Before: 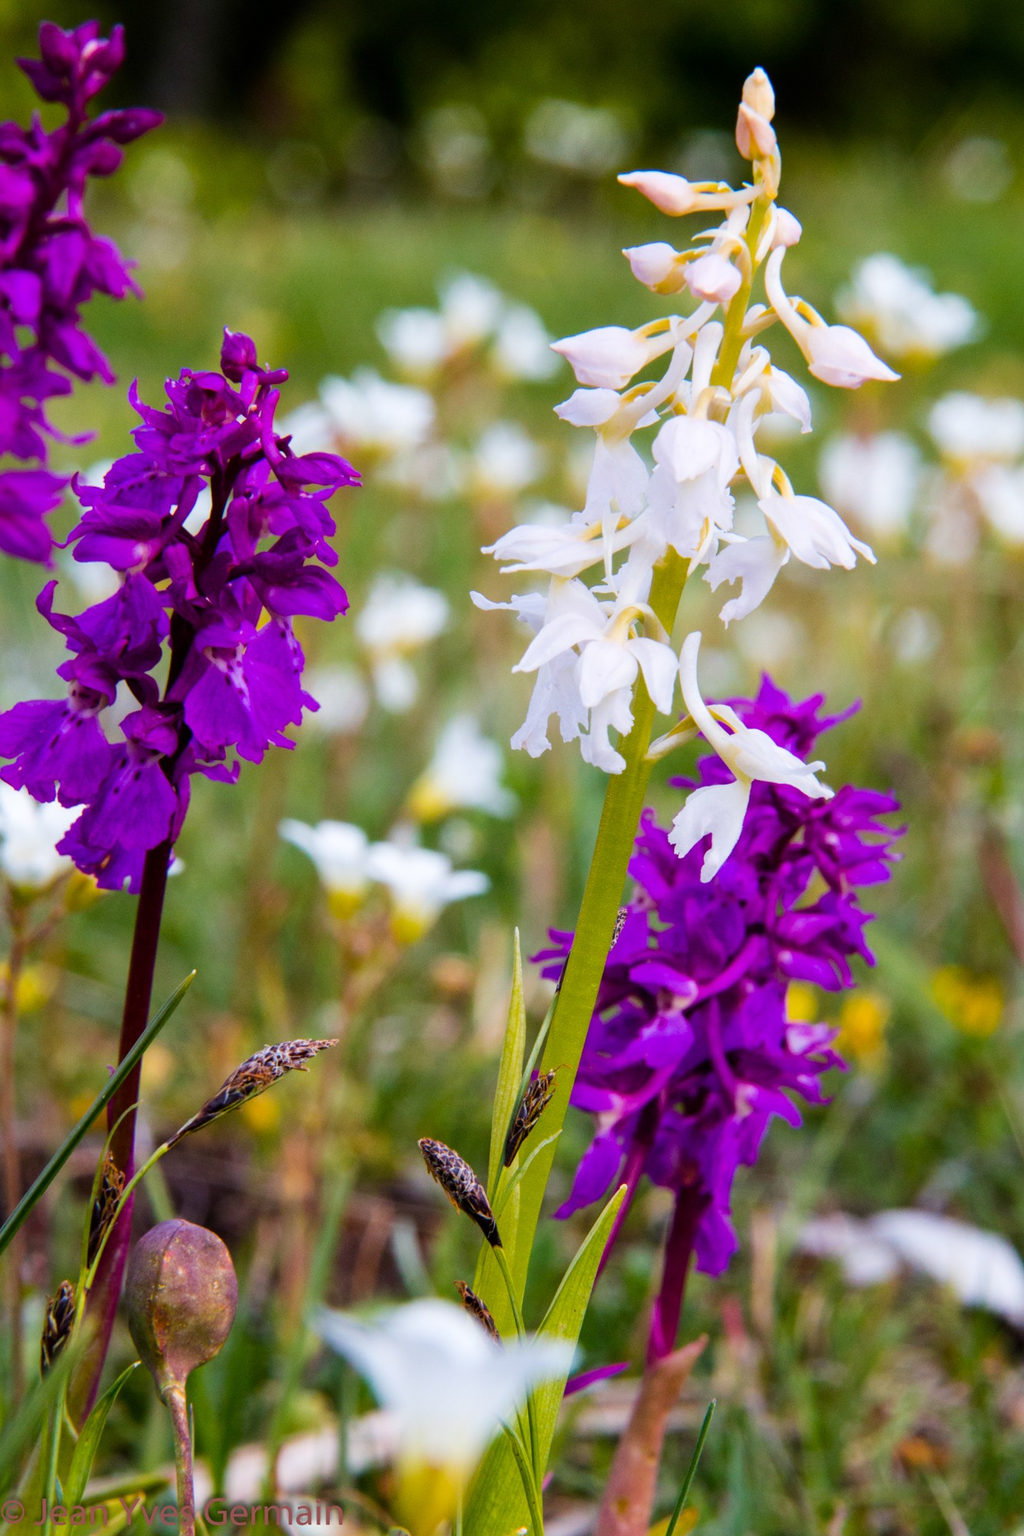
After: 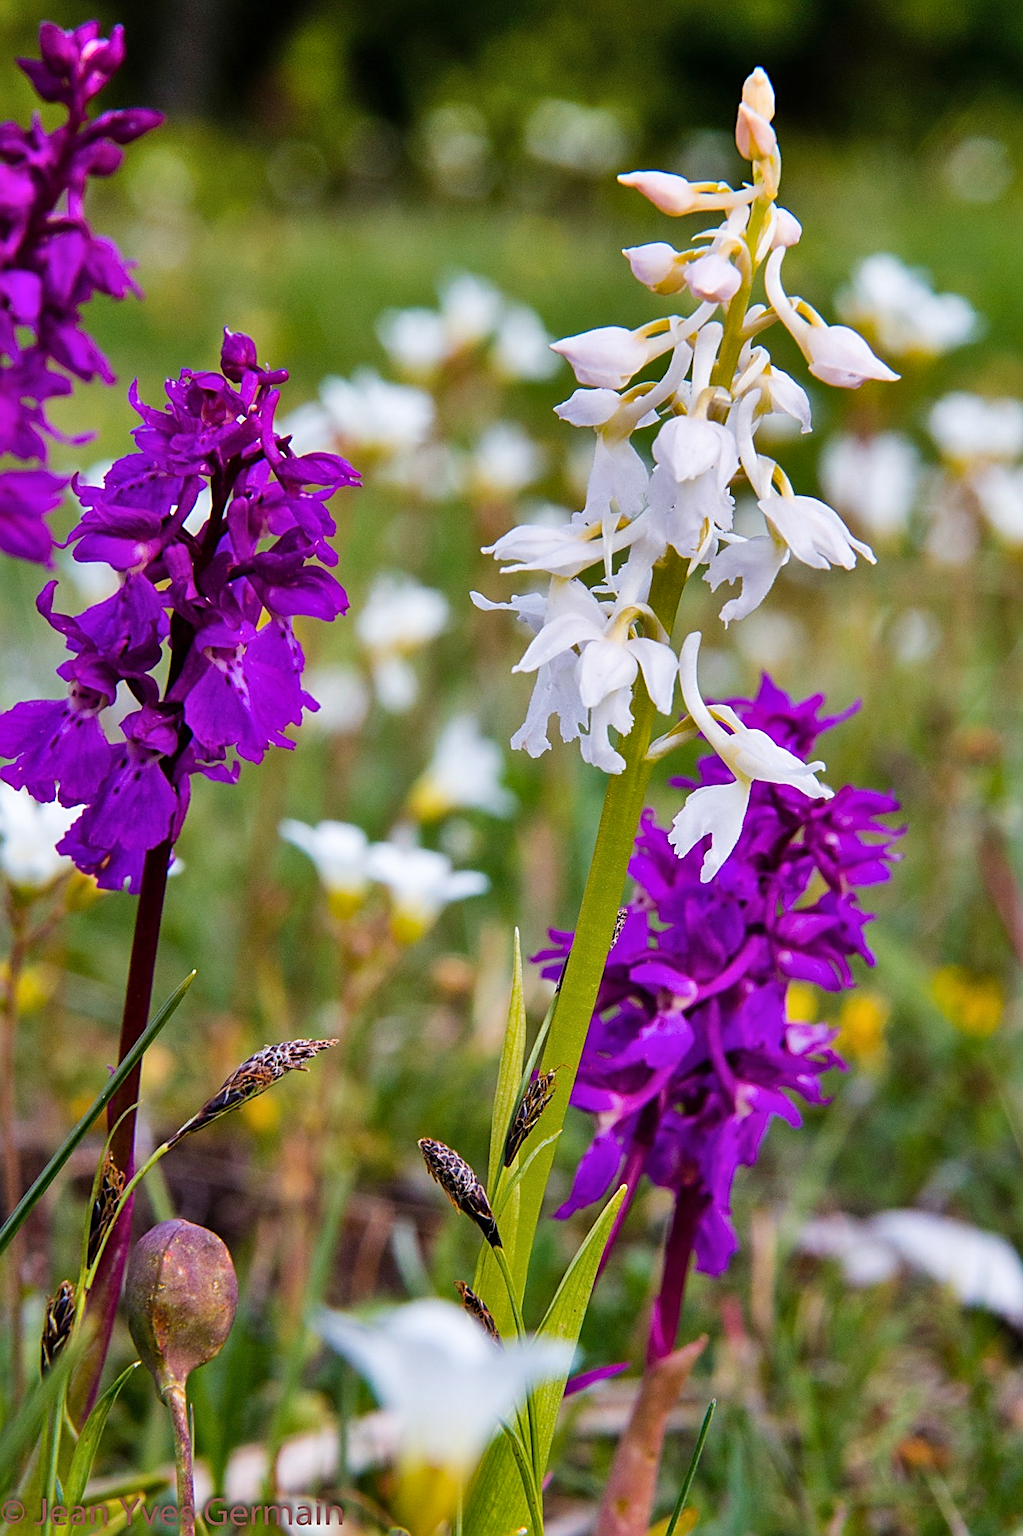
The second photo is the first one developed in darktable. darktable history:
shadows and highlights: white point adjustment 0.1, highlights -70, soften with gaussian
sharpen: amount 0.901
